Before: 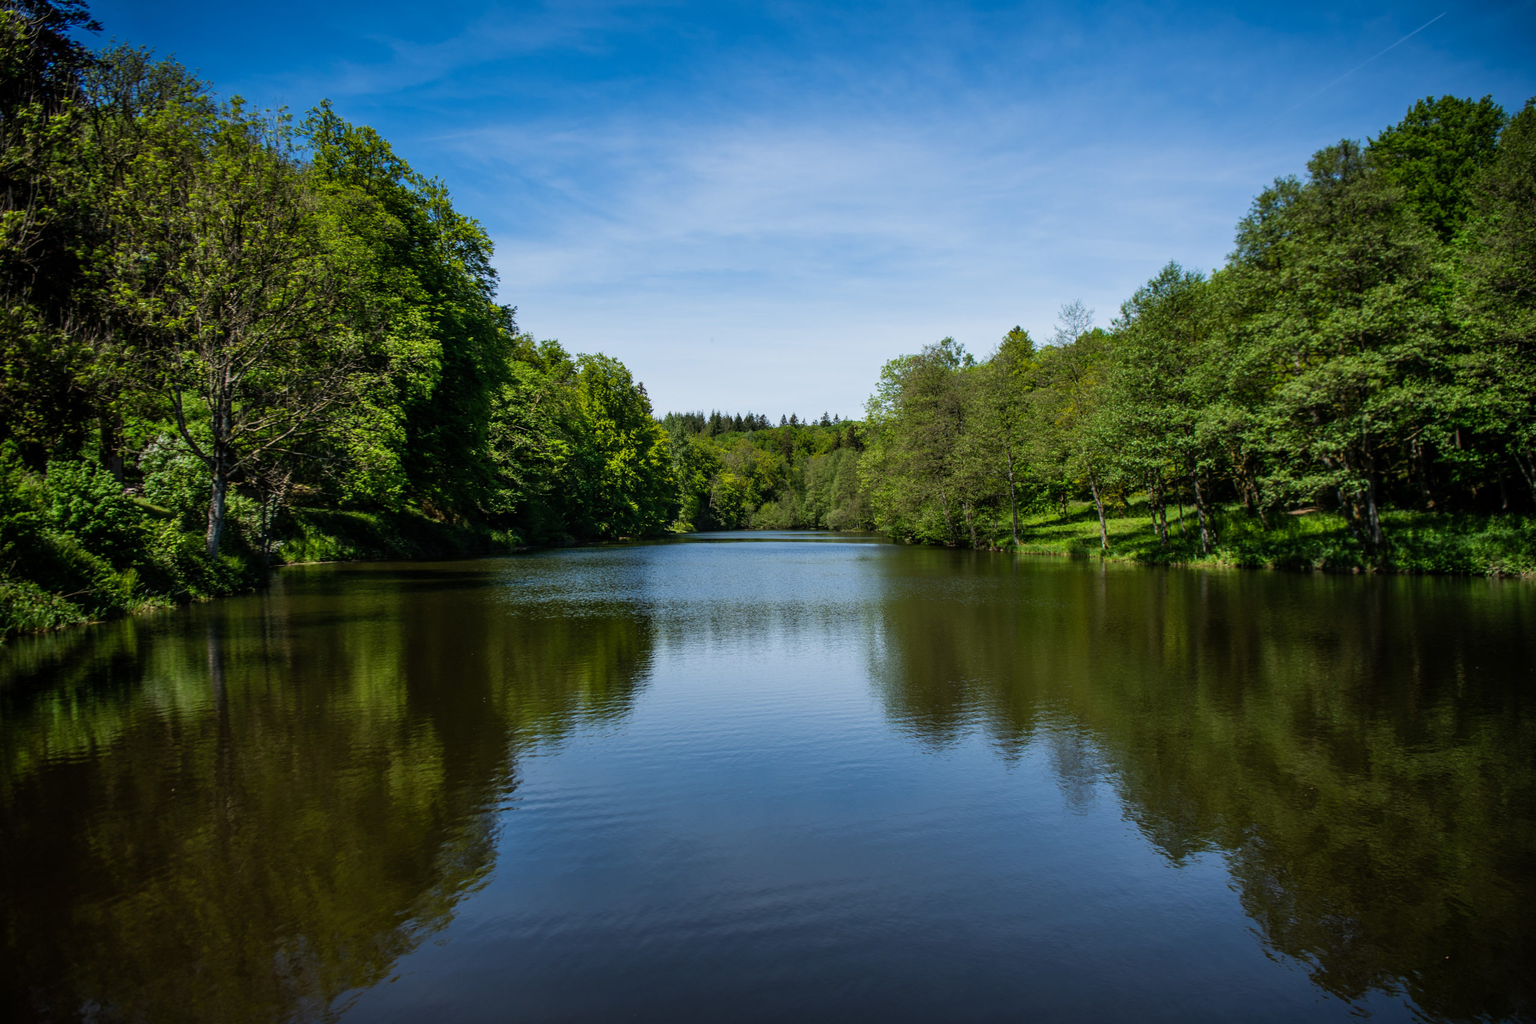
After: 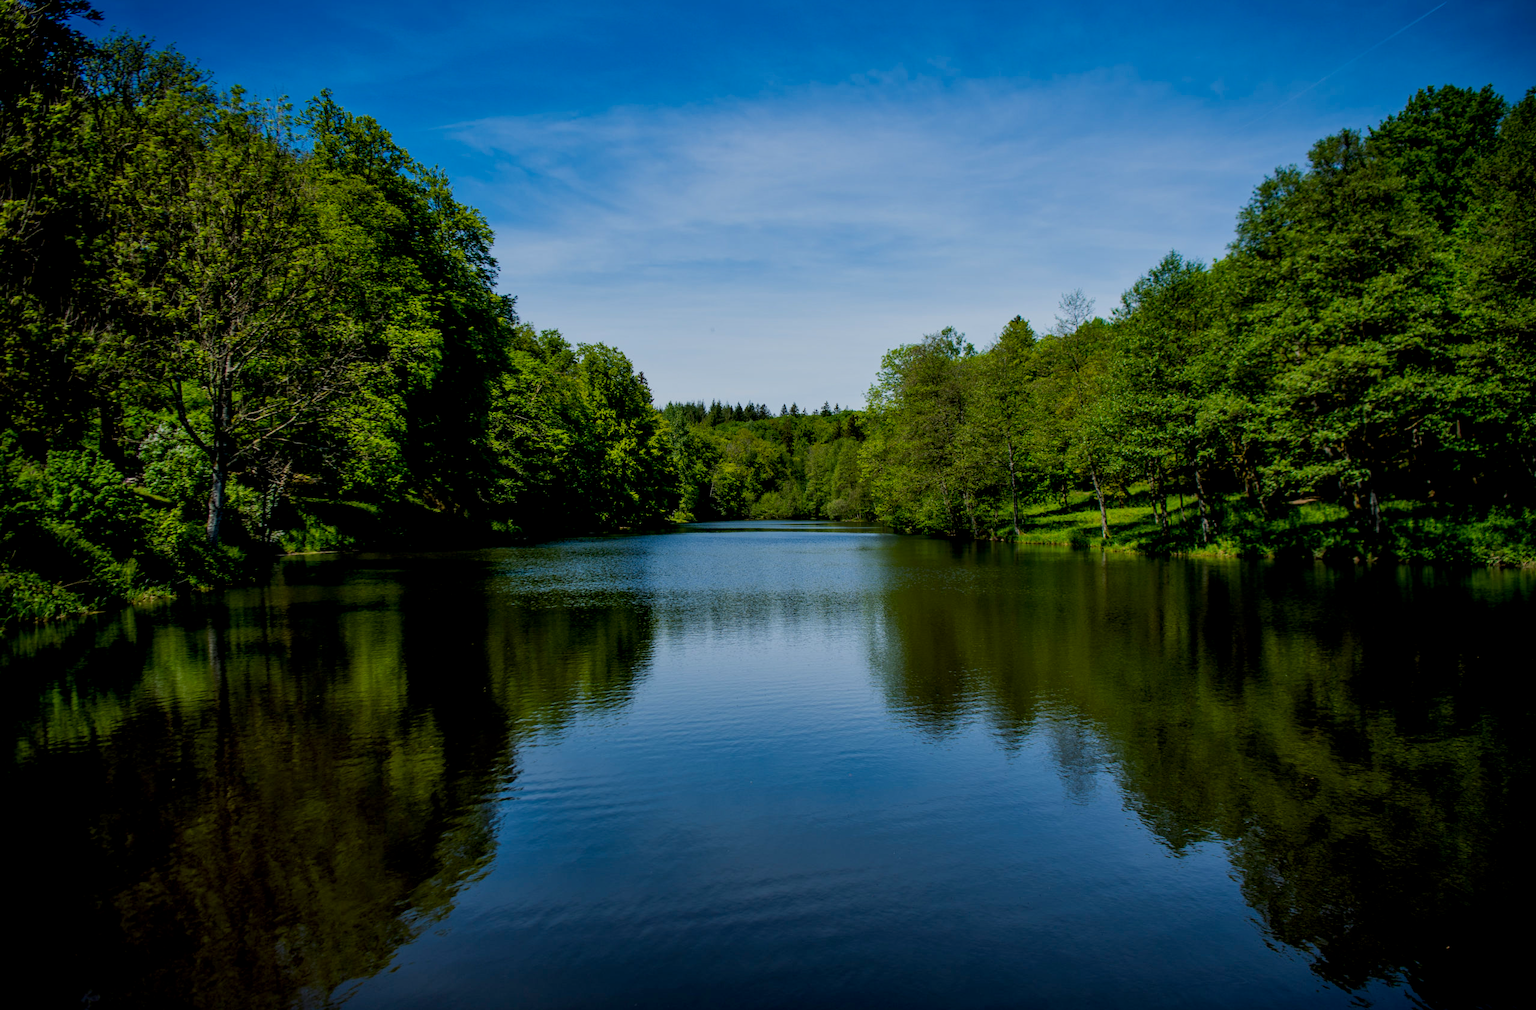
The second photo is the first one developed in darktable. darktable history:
local contrast: mode bilateral grid, contrast 20, coarseness 51, detail 120%, midtone range 0.2
crop: top 1.055%, right 0.022%
exposure: black level correction 0.011, exposure -0.478 EV, compensate highlight preservation false
color balance rgb: shadows lift › chroma 2.026%, shadows lift › hue 220.47°, perceptual saturation grading › global saturation 19.569%, global vibrance 14.462%
